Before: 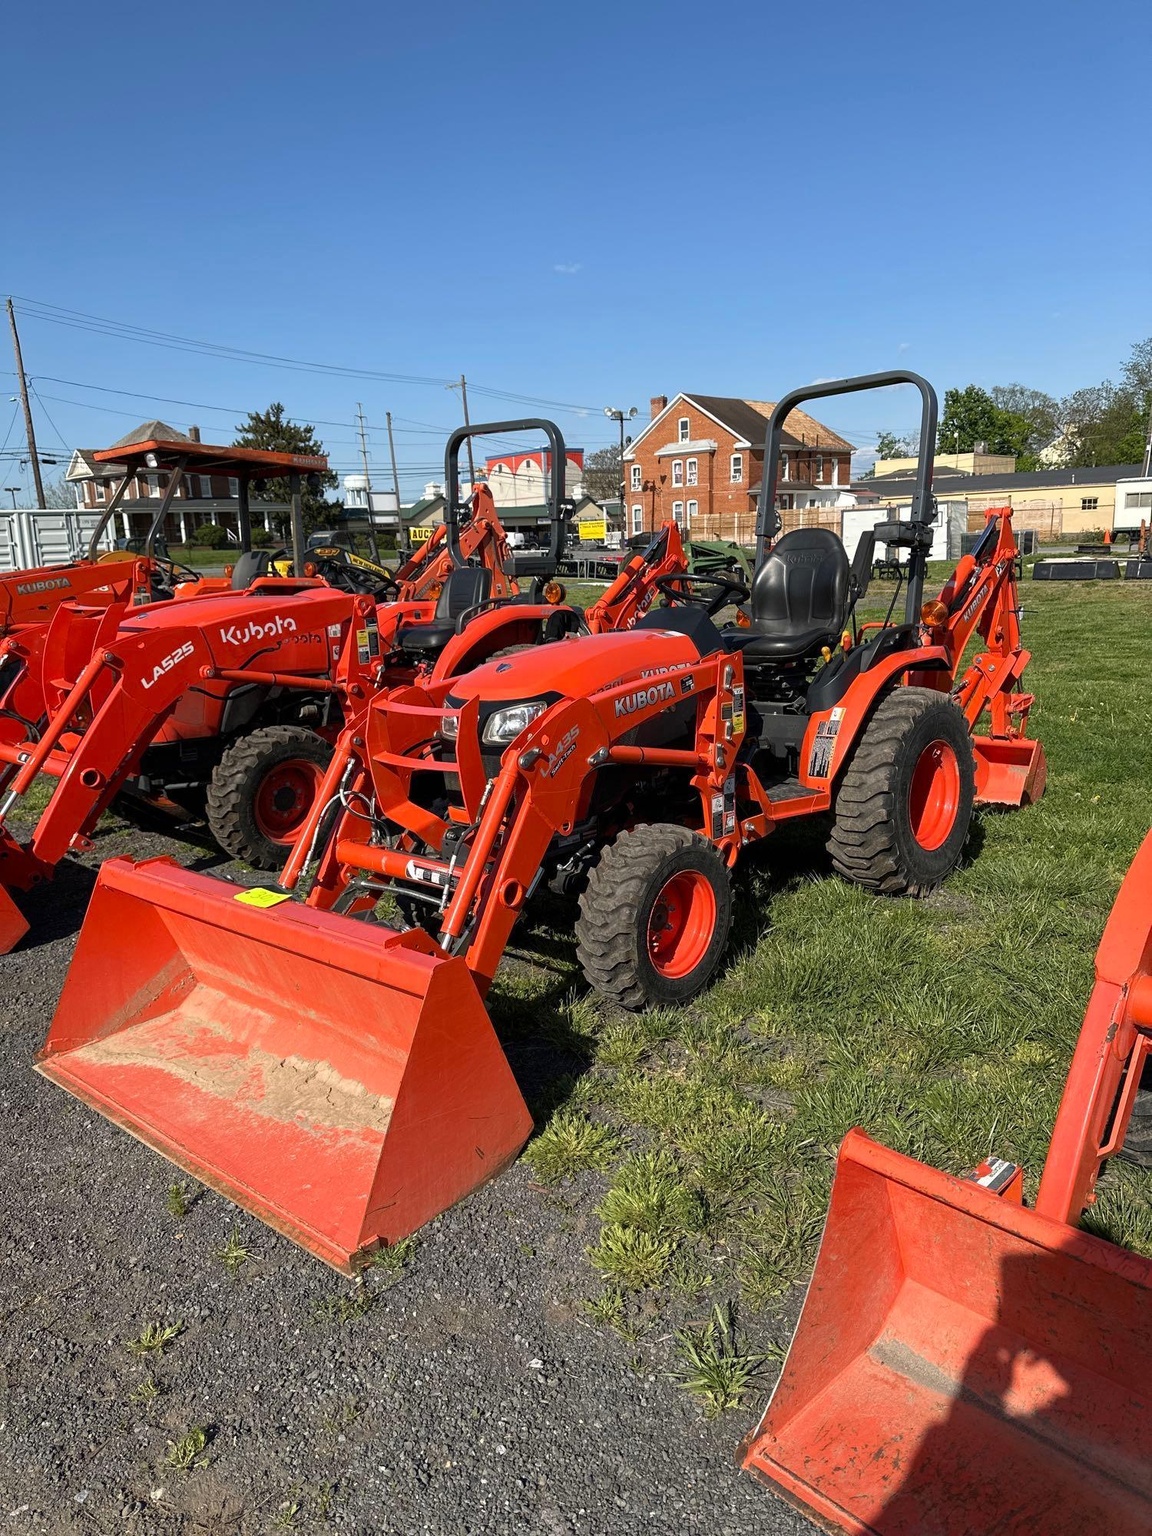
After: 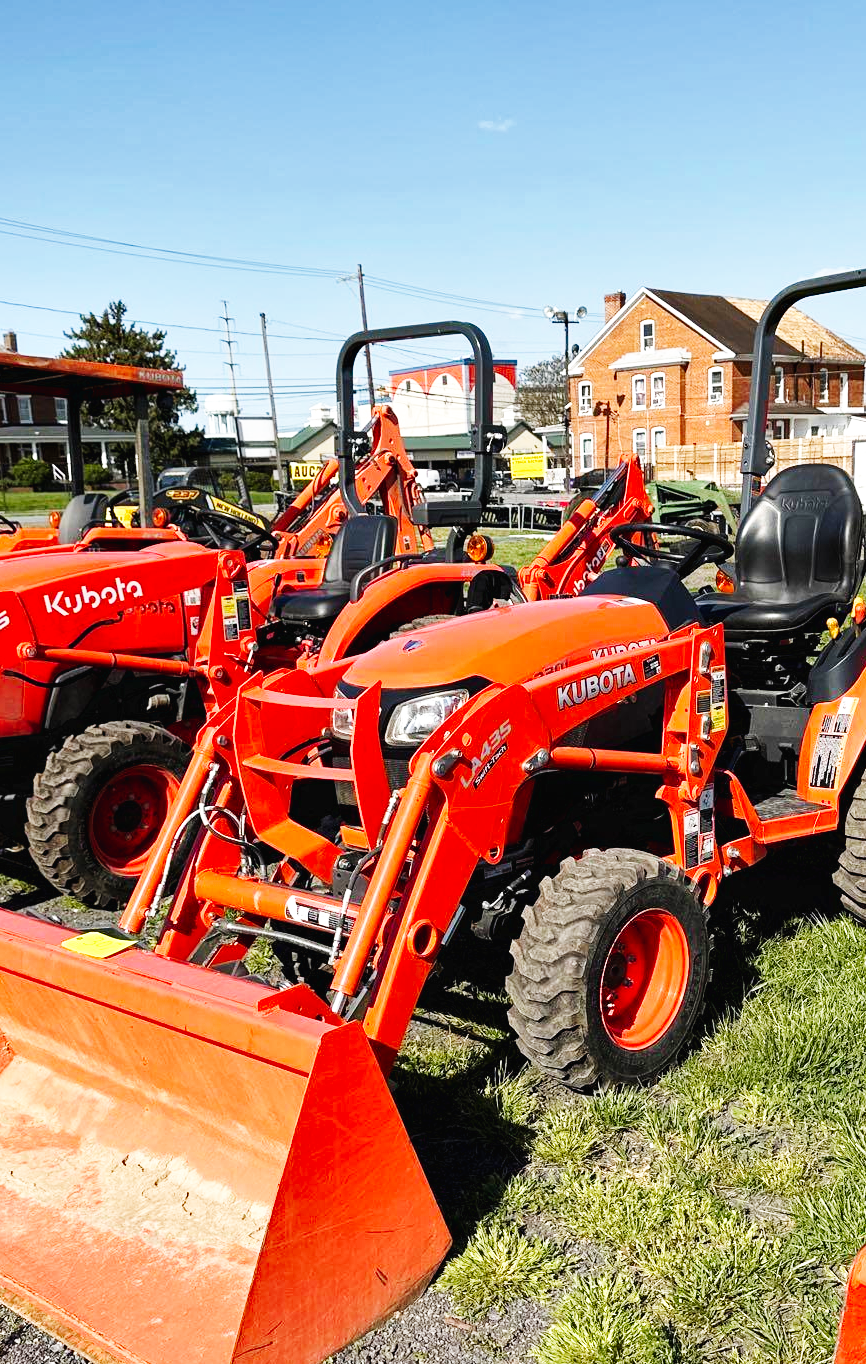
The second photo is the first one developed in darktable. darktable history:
crop: left 16.202%, top 11.208%, right 26.045%, bottom 20.557%
shadows and highlights: soften with gaussian
base curve: curves: ch0 [(0, 0.003) (0.001, 0.002) (0.006, 0.004) (0.02, 0.022) (0.048, 0.086) (0.094, 0.234) (0.162, 0.431) (0.258, 0.629) (0.385, 0.8) (0.548, 0.918) (0.751, 0.988) (1, 1)], preserve colors none
exposure: compensate highlight preservation false
